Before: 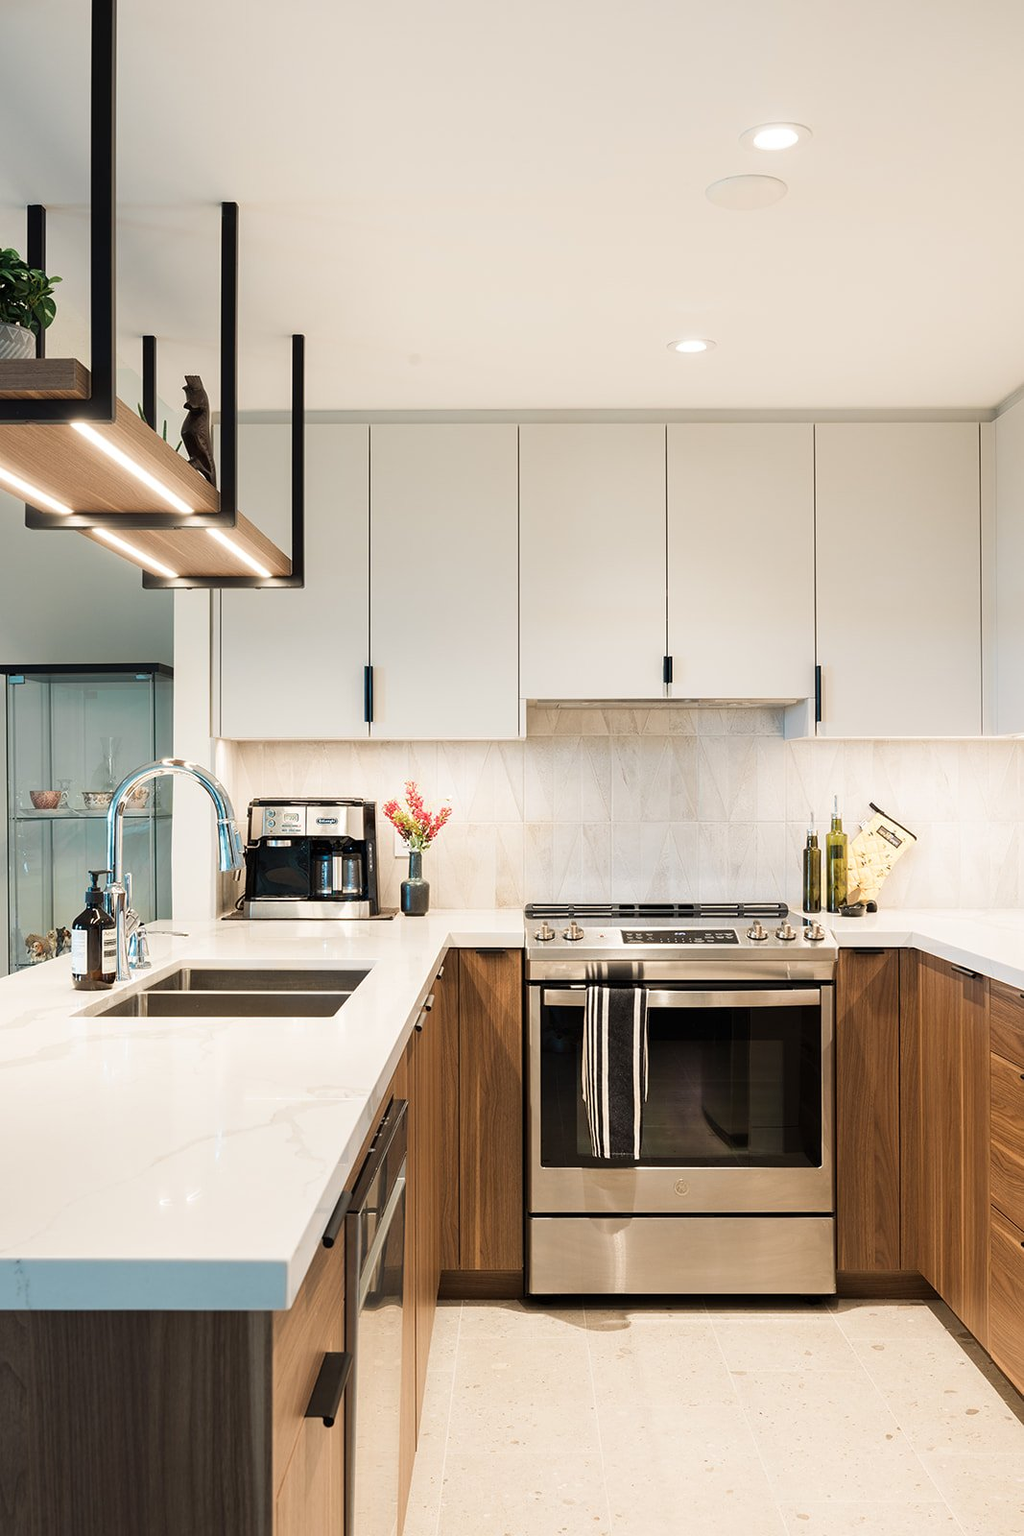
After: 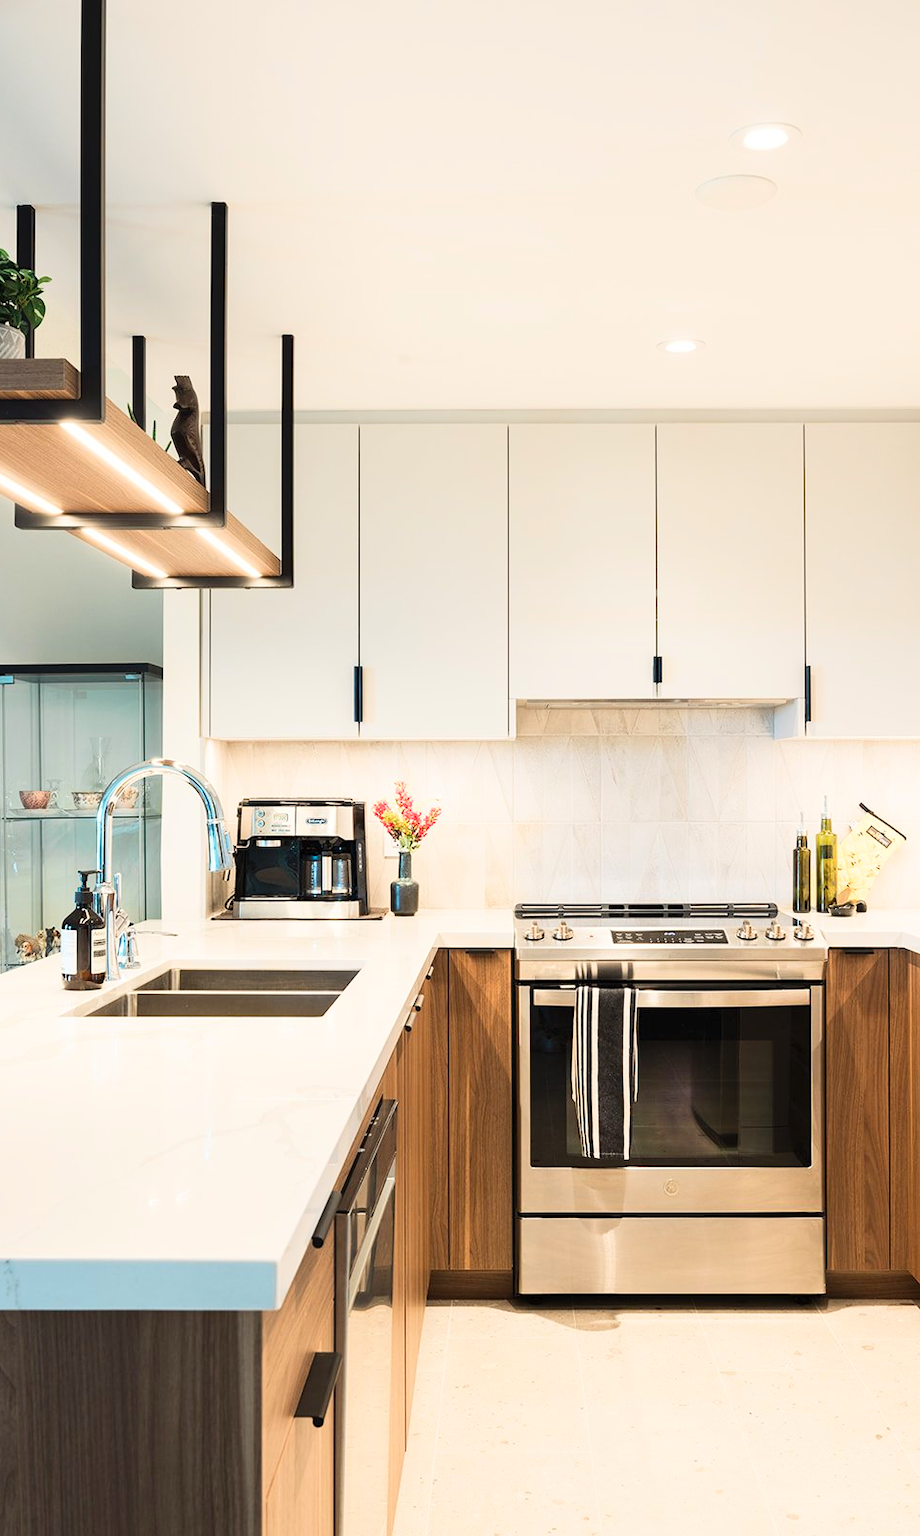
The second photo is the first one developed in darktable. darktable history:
base curve: curves: ch0 [(0, 0) (0.472, 0.508) (1, 1)], preserve colors none
contrast brightness saturation: contrast 0.204, brightness 0.167, saturation 0.229
crop and rotate: left 1.101%, right 9.011%
